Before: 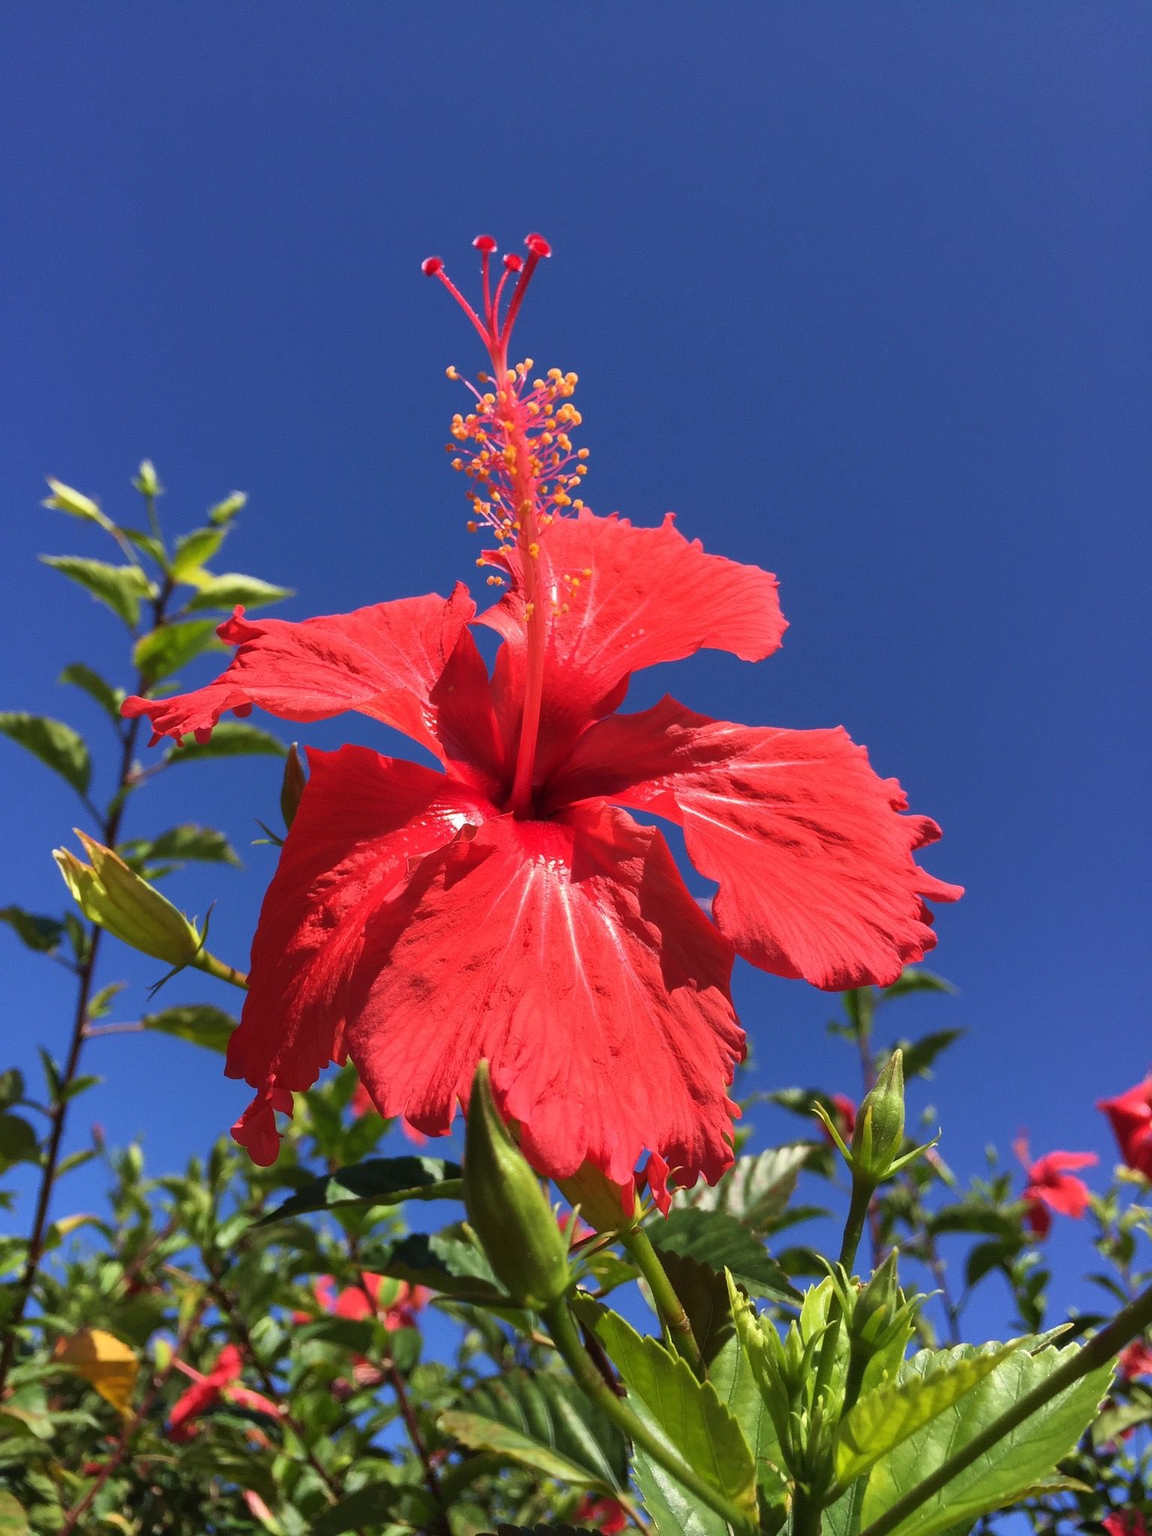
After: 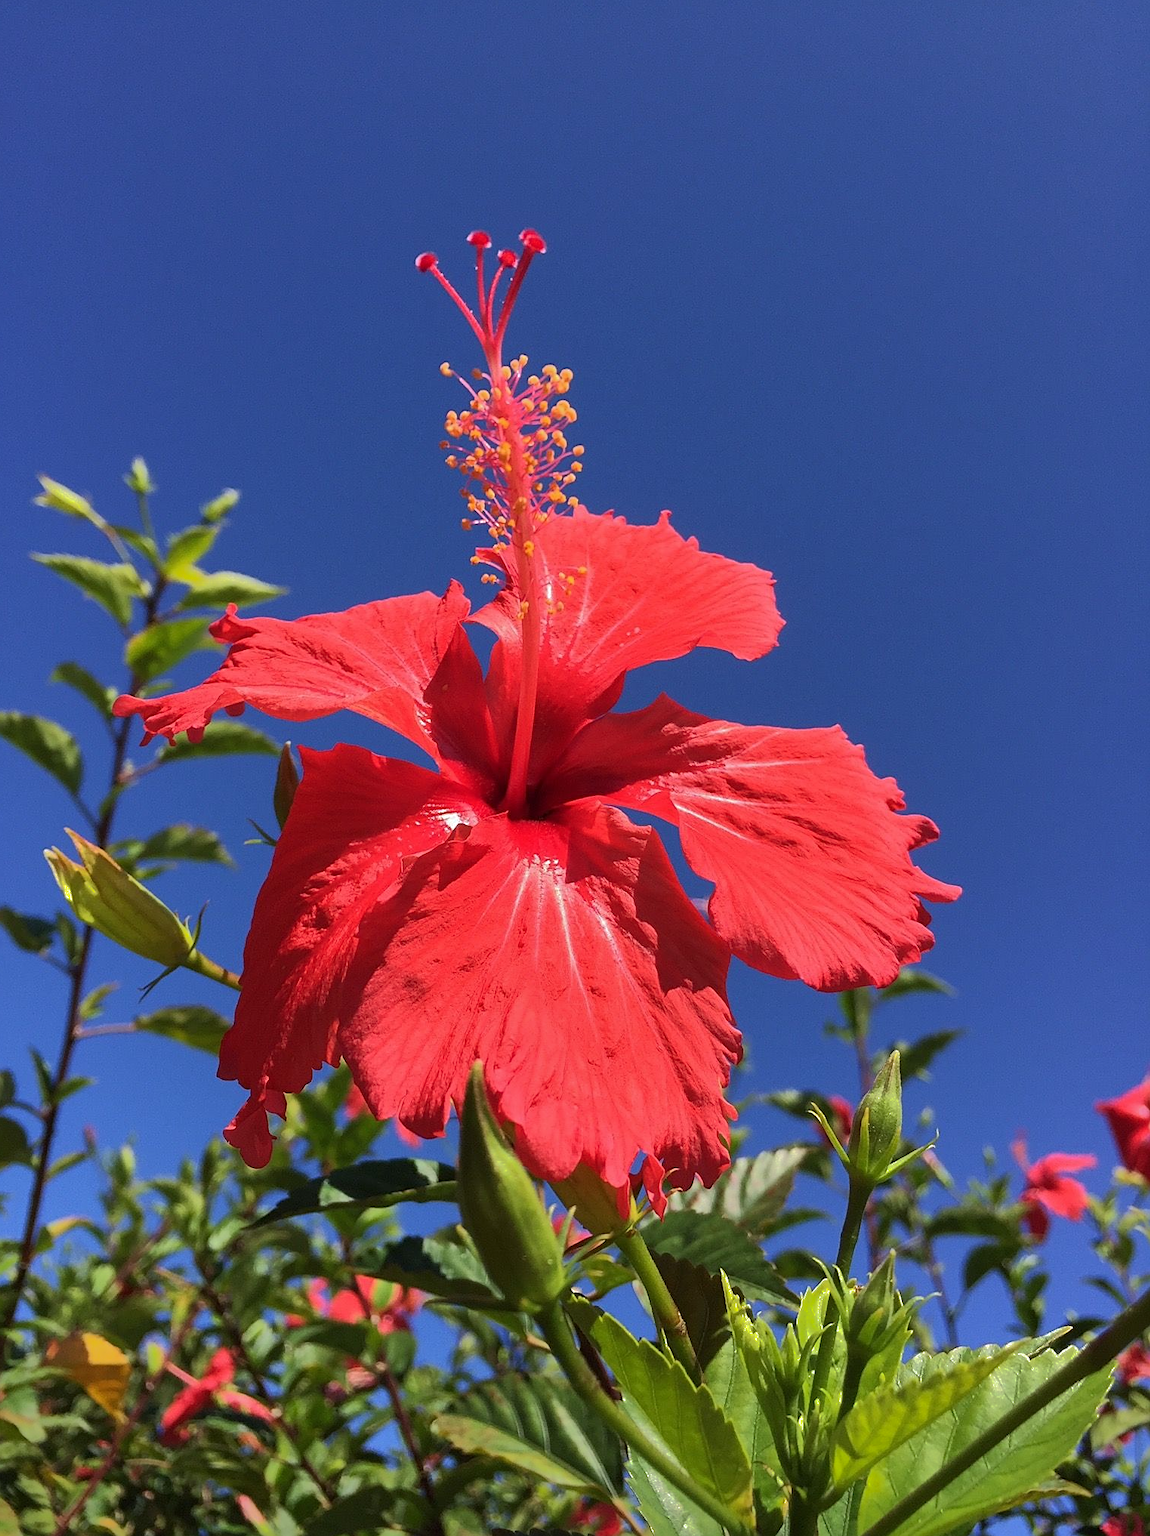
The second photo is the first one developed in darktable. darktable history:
shadows and highlights: shadows -18.69, highlights -73.82
crop and rotate: left 0.828%, top 0.393%, bottom 0.279%
color calibration: illuminant same as pipeline (D50), adaptation XYZ, x 0.346, y 0.358, temperature 5010.88 K, saturation algorithm version 1 (2020)
sharpen: on, module defaults
